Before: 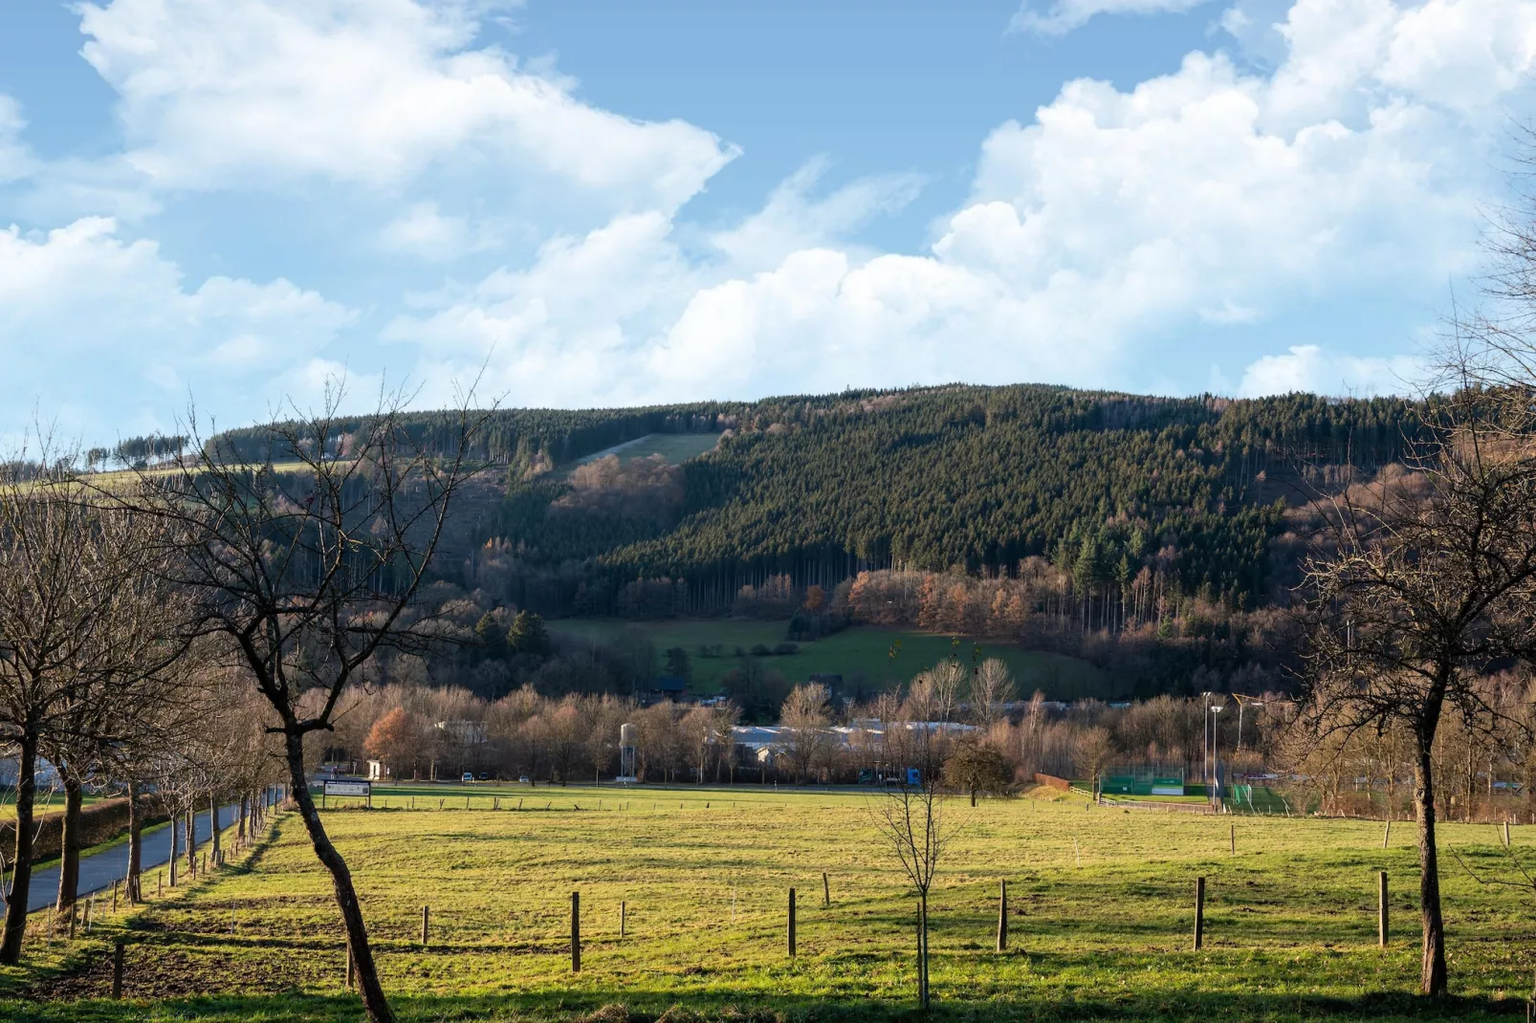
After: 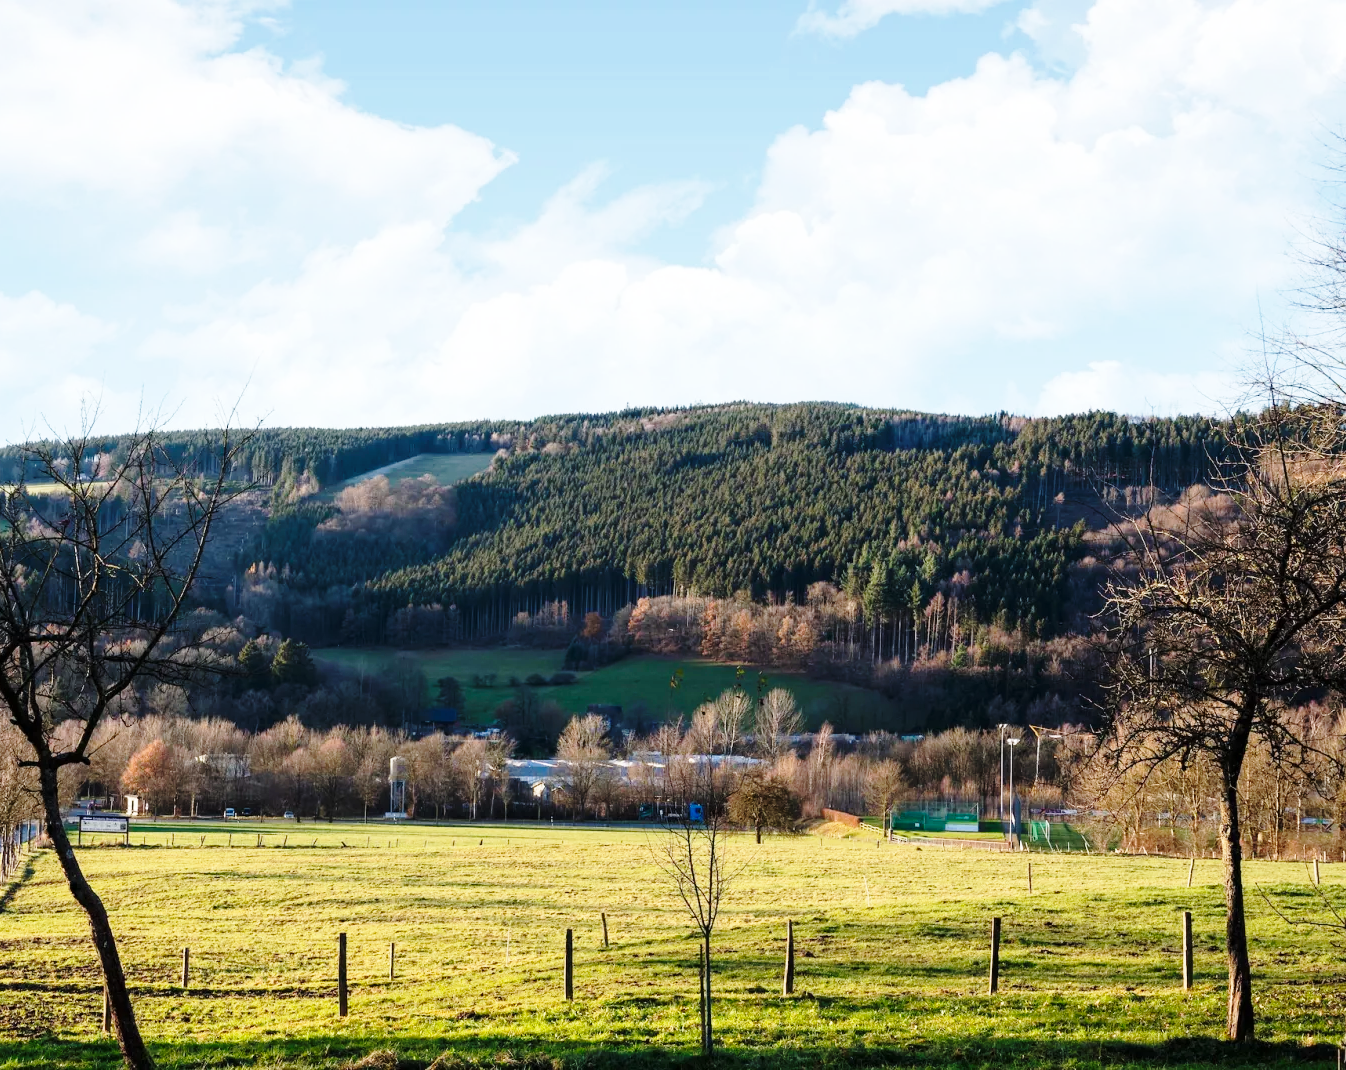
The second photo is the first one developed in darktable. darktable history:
crop: left 16.145%
base curve: curves: ch0 [(0, 0) (0.028, 0.03) (0.121, 0.232) (0.46, 0.748) (0.859, 0.968) (1, 1)], preserve colors none
